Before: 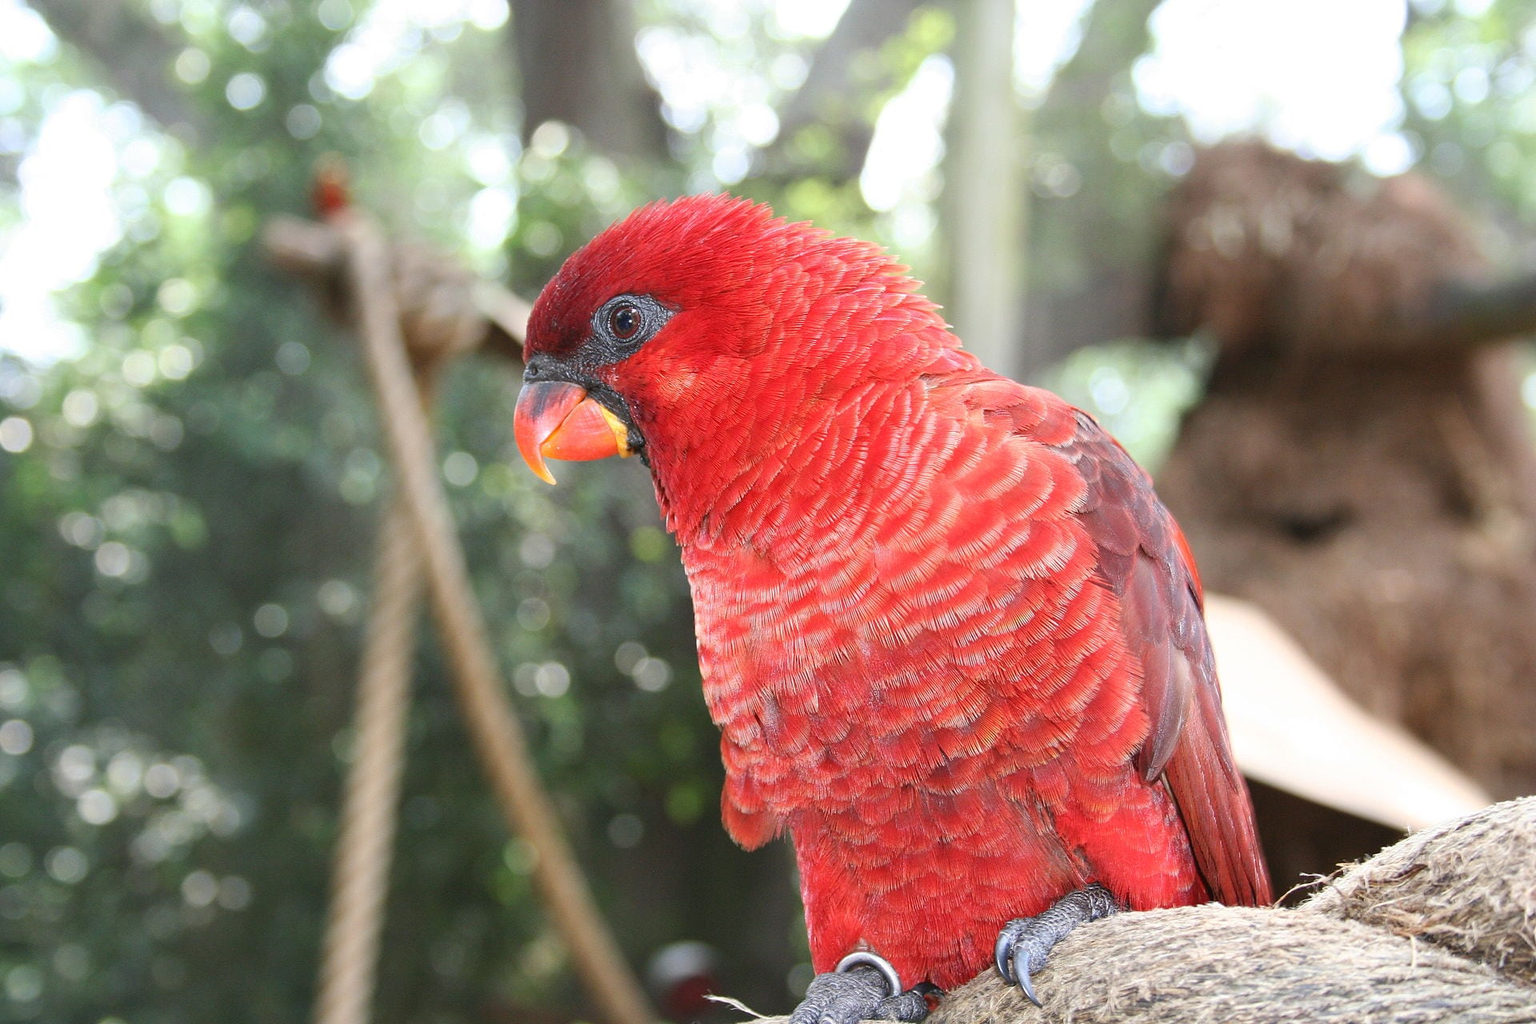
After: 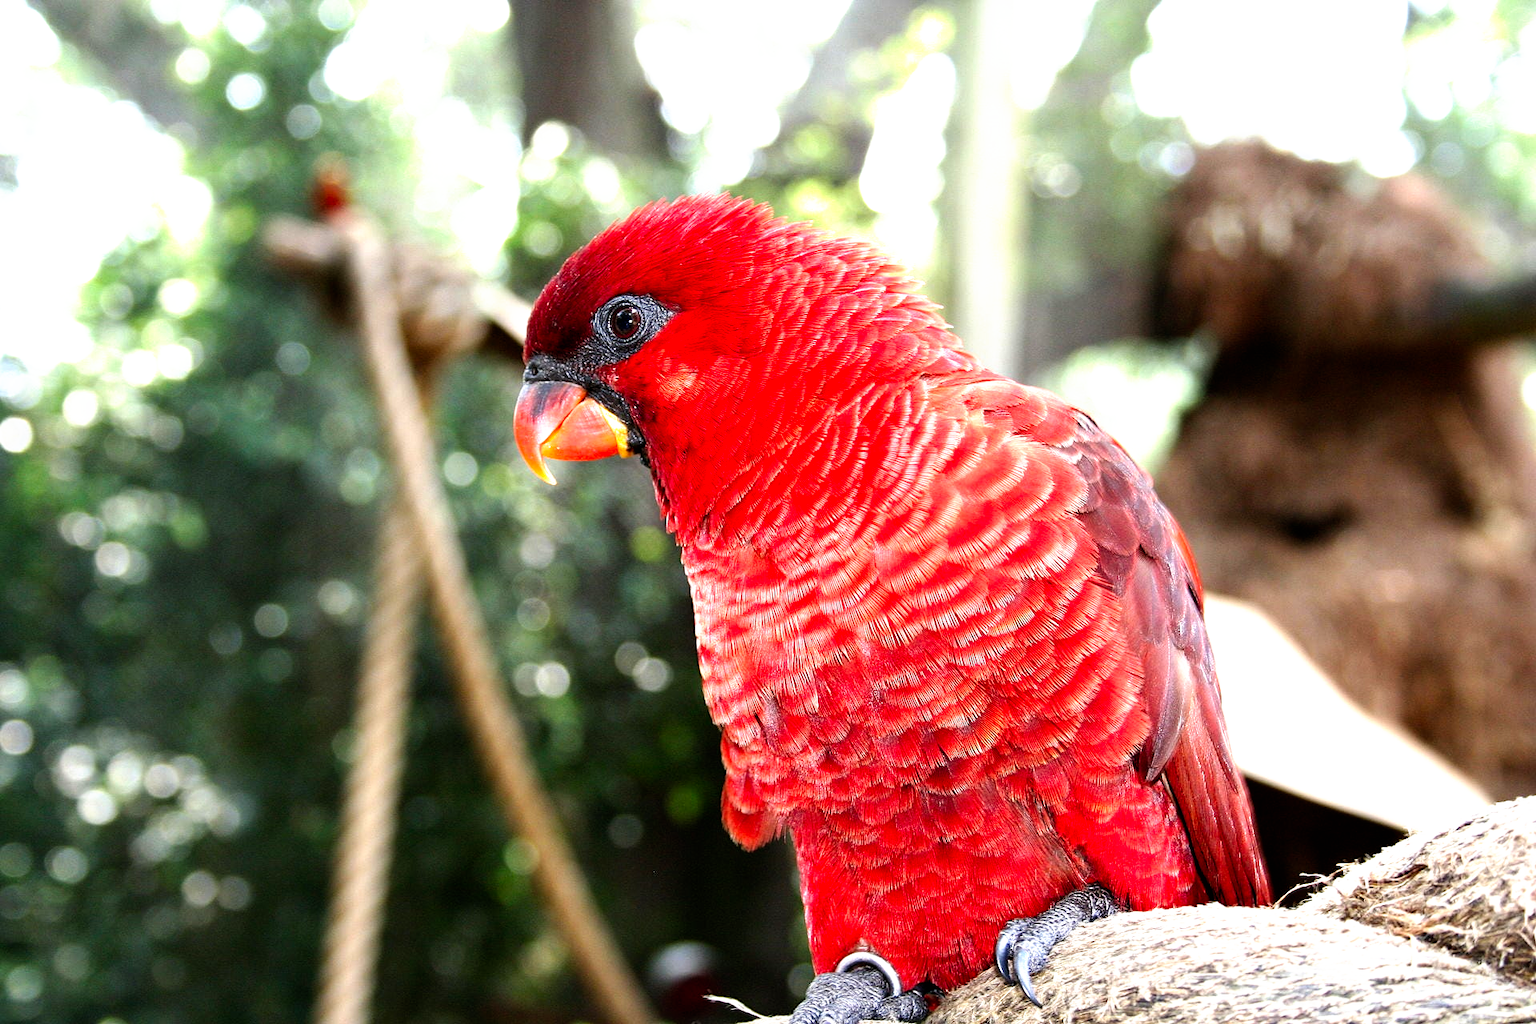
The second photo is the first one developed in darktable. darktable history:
filmic rgb: black relative exposure -8.2 EV, white relative exposure 2.2 EV, threshold 3 EV, hardness 7.11, latitude 85.74%, contrast 1.696, highlights saturation mix -4%, shadows ↔ highlights balance -2.69%, preserve chrominance no, color science v5 (2021), contrast in shadows safe, contrast in highlights safe, enable highlight reconstruction true
